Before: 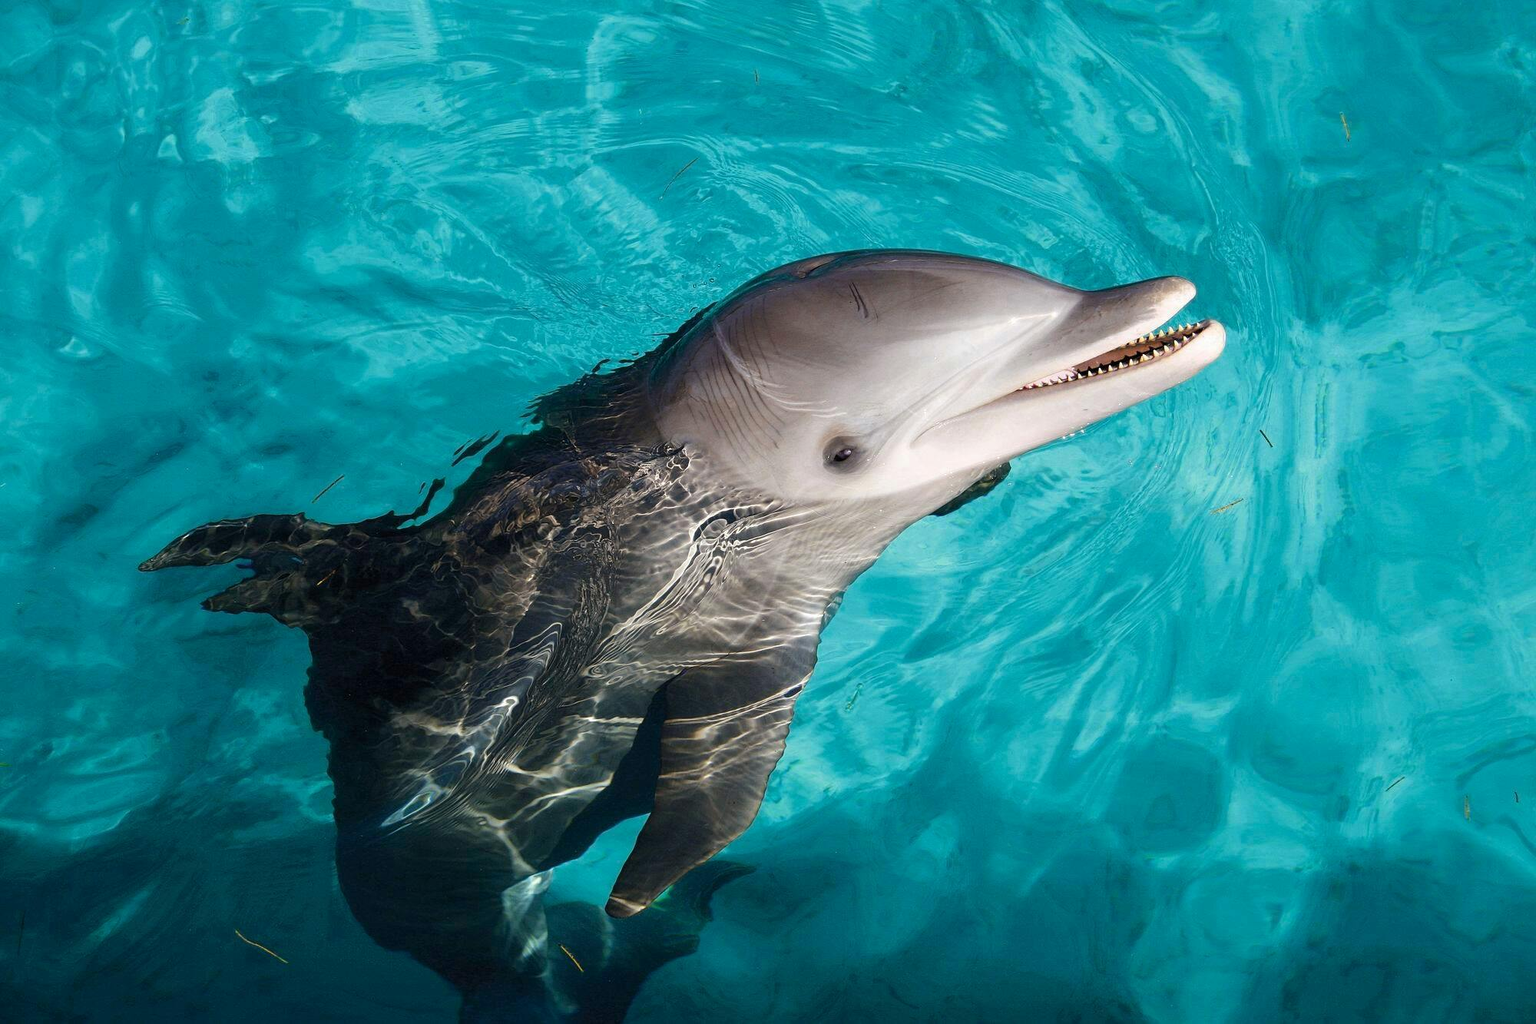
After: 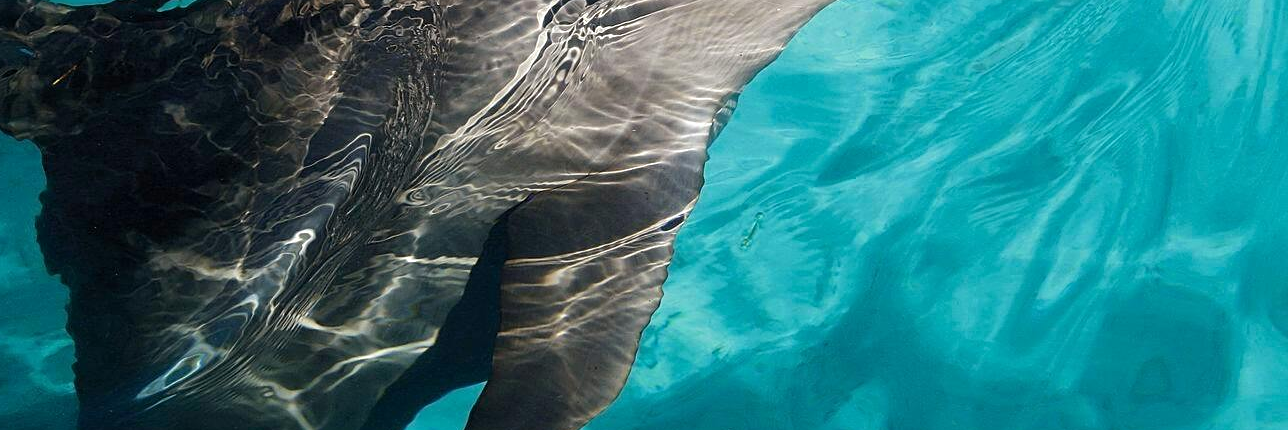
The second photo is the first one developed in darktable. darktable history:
crop: left 18.025%, top 50.817%, right 17.547%, bottom 16.902%
sharpen: amount 0.209
